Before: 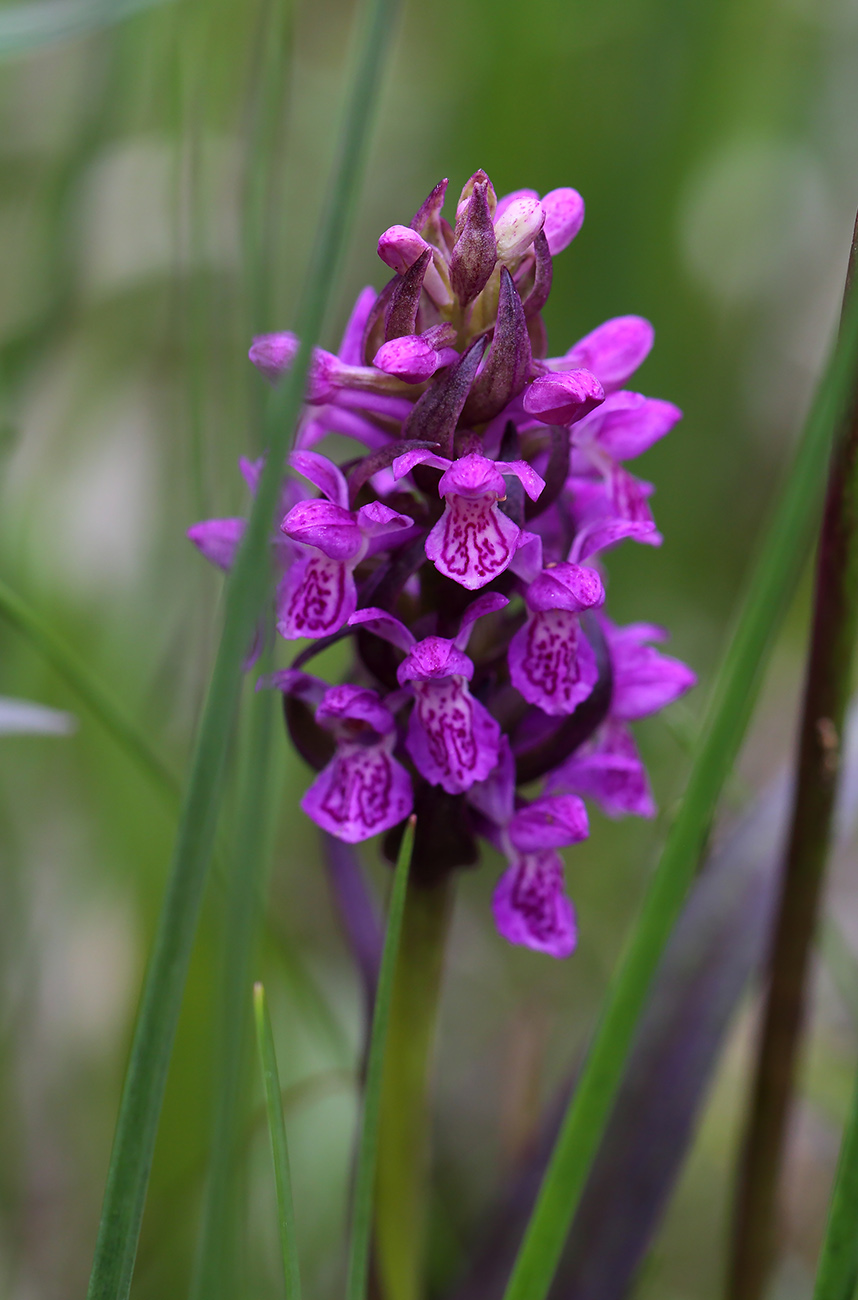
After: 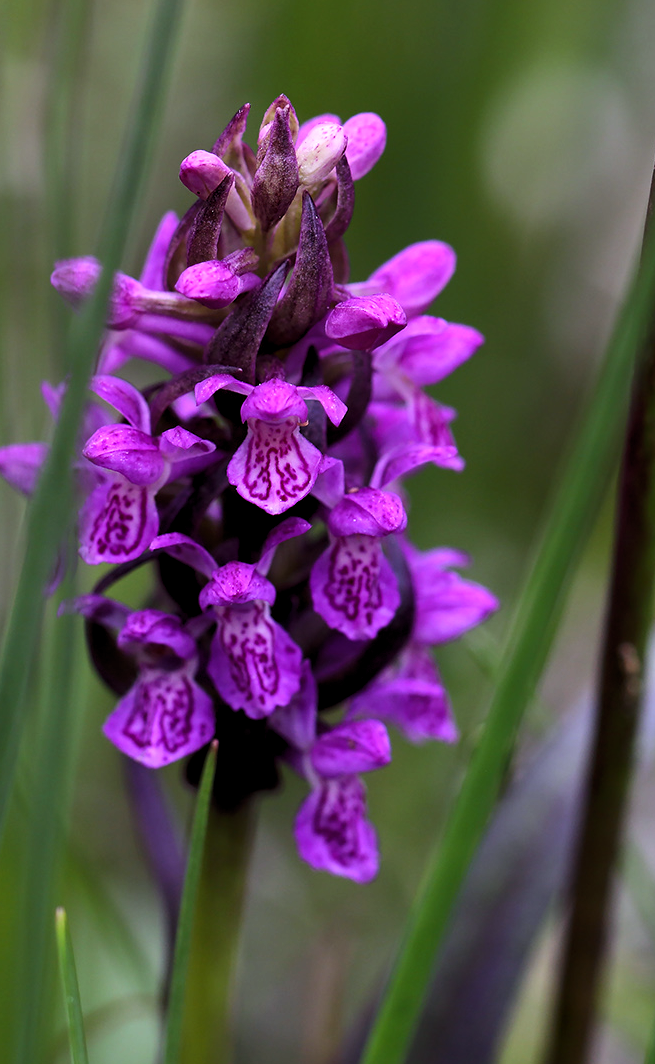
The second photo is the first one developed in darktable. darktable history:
exposure: black level correction 0.001, compensate highlight preservation false
crop: left 23.095%, top 5.827%, bottom 11.854%
graduated density: density 0.38 EV, hardness 21%, rotation -6.11°, saturation 32%
contrast brightness saturation: contrast 0.05
levels: levels [0.026, 0.507, 0.987]
white balance: red 0.974, blue 1.044
tone equalizer: -8 EV -0.417 EV, -7 EV -0.389 EV, -6 EV -0.333 EV, -5 EV -0.222 EV, -3 EV 0.222 EV, -2 EV 0.333 EV, -1 EV 0.389 EV, +0 EV 0.417 EV, edges refinement/feathering 500, mask exposure compensation -1.57 EV, preserve details no
